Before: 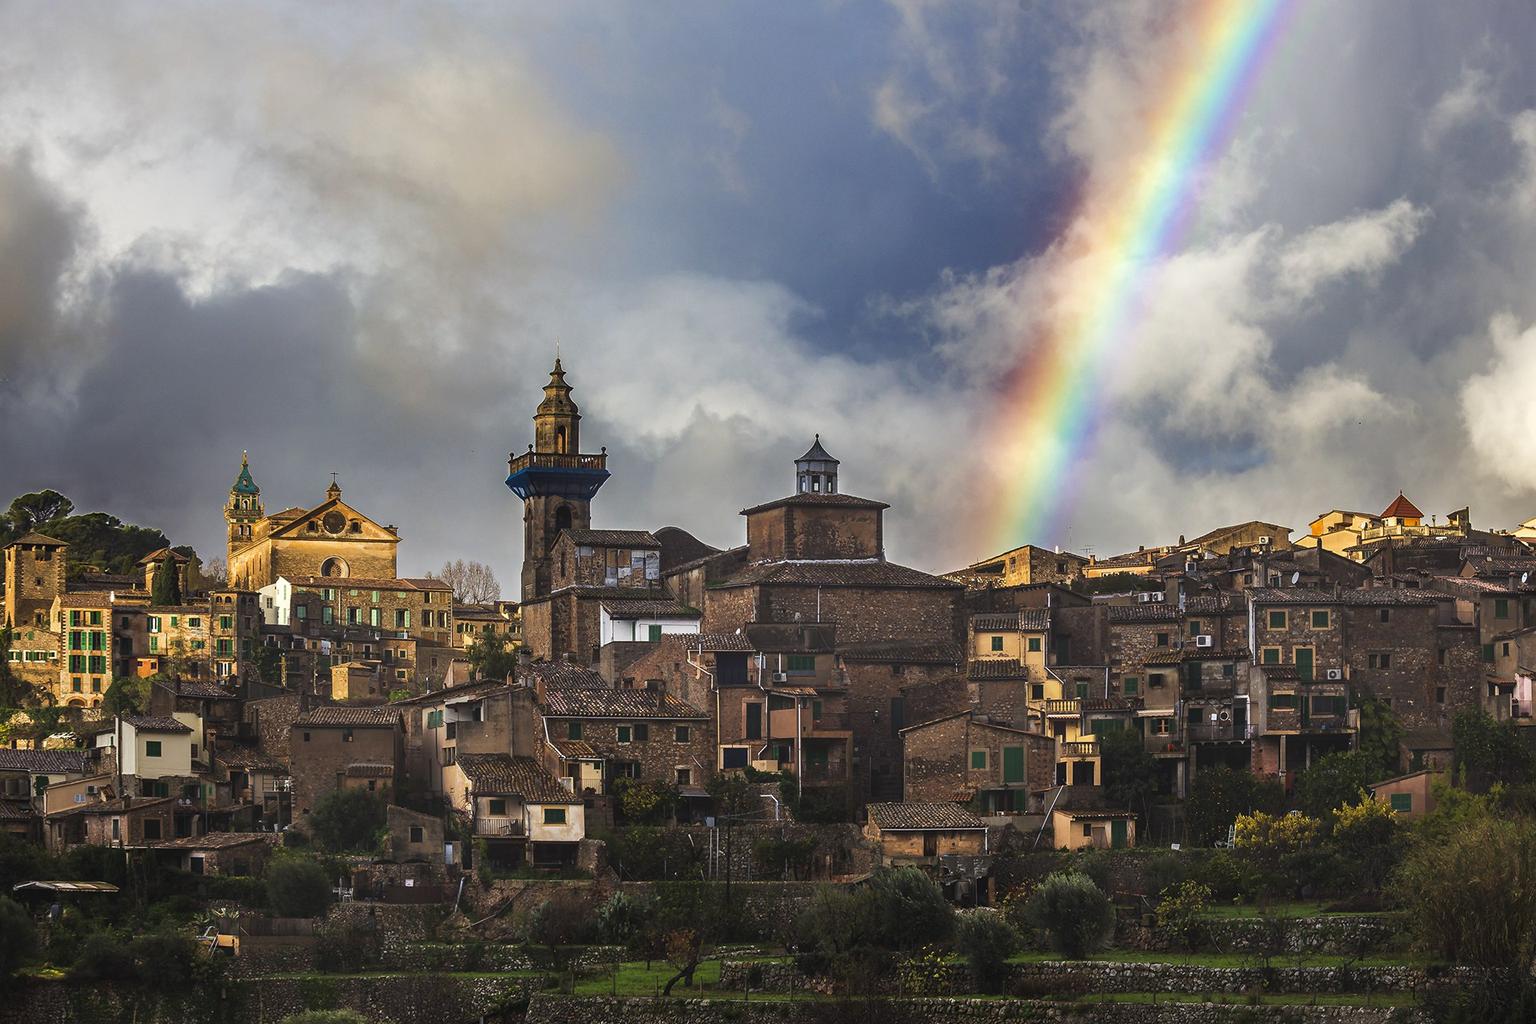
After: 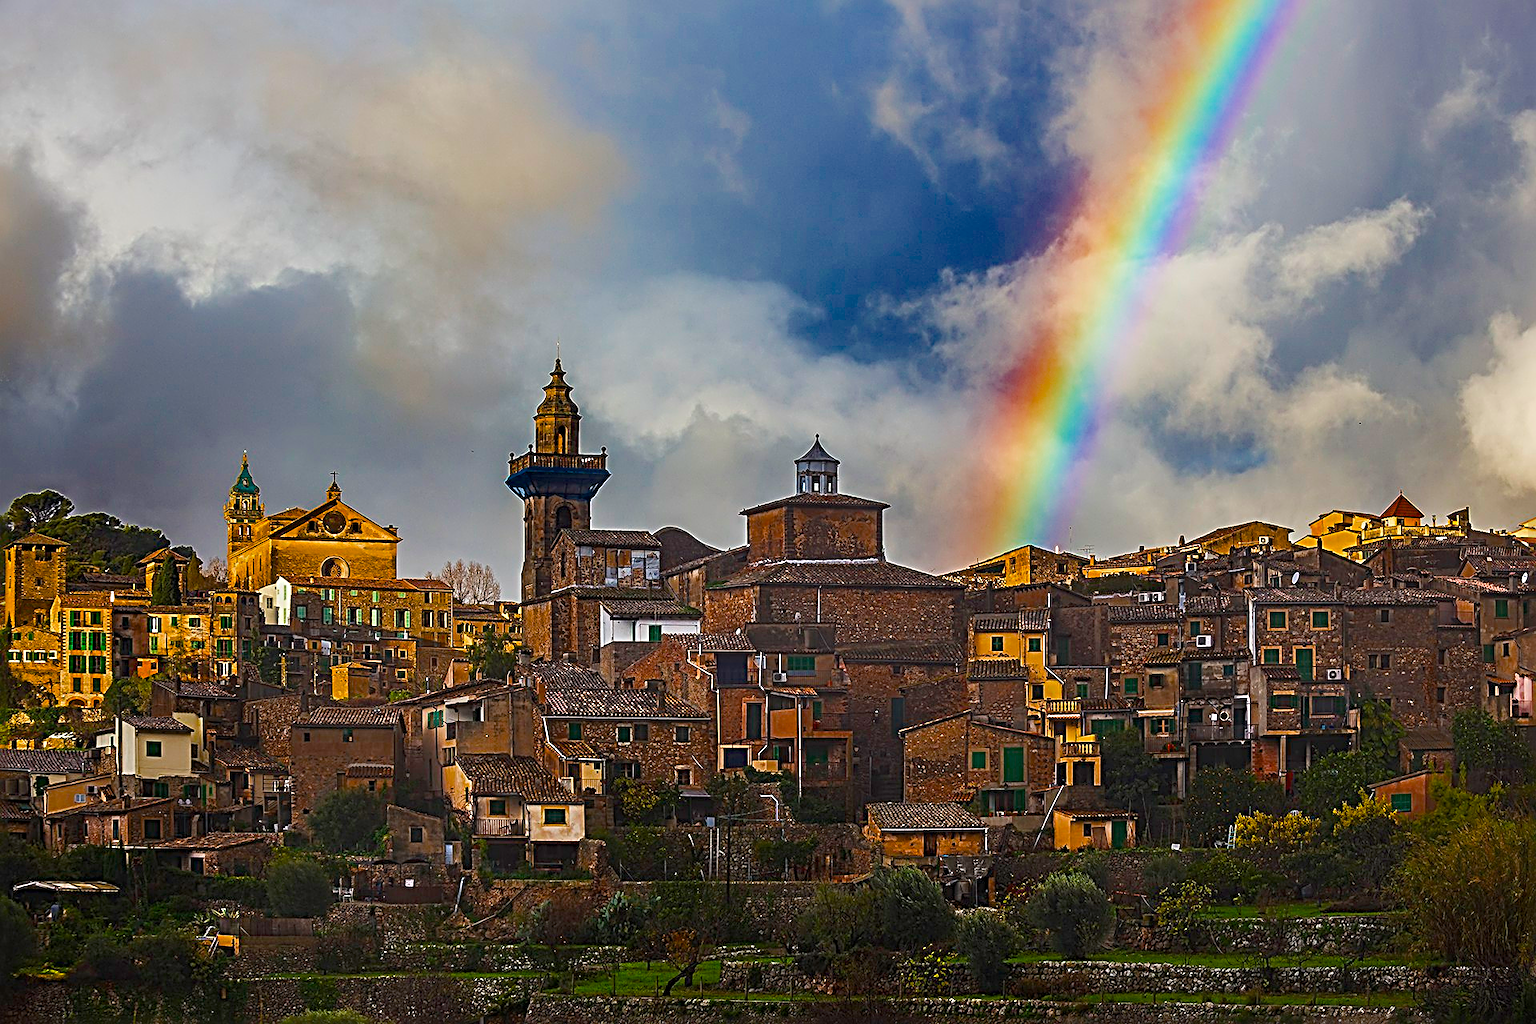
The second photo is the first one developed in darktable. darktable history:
sharpen: radius 3.679, amount 0.927
color balance rgb: linear chroma grading › global chroma 14.762%, perceptual saturation grading › global saturation 29.889%, global vibrance -7.388%, contrast -12.369%, saturation formula JzAzBz (2021)
